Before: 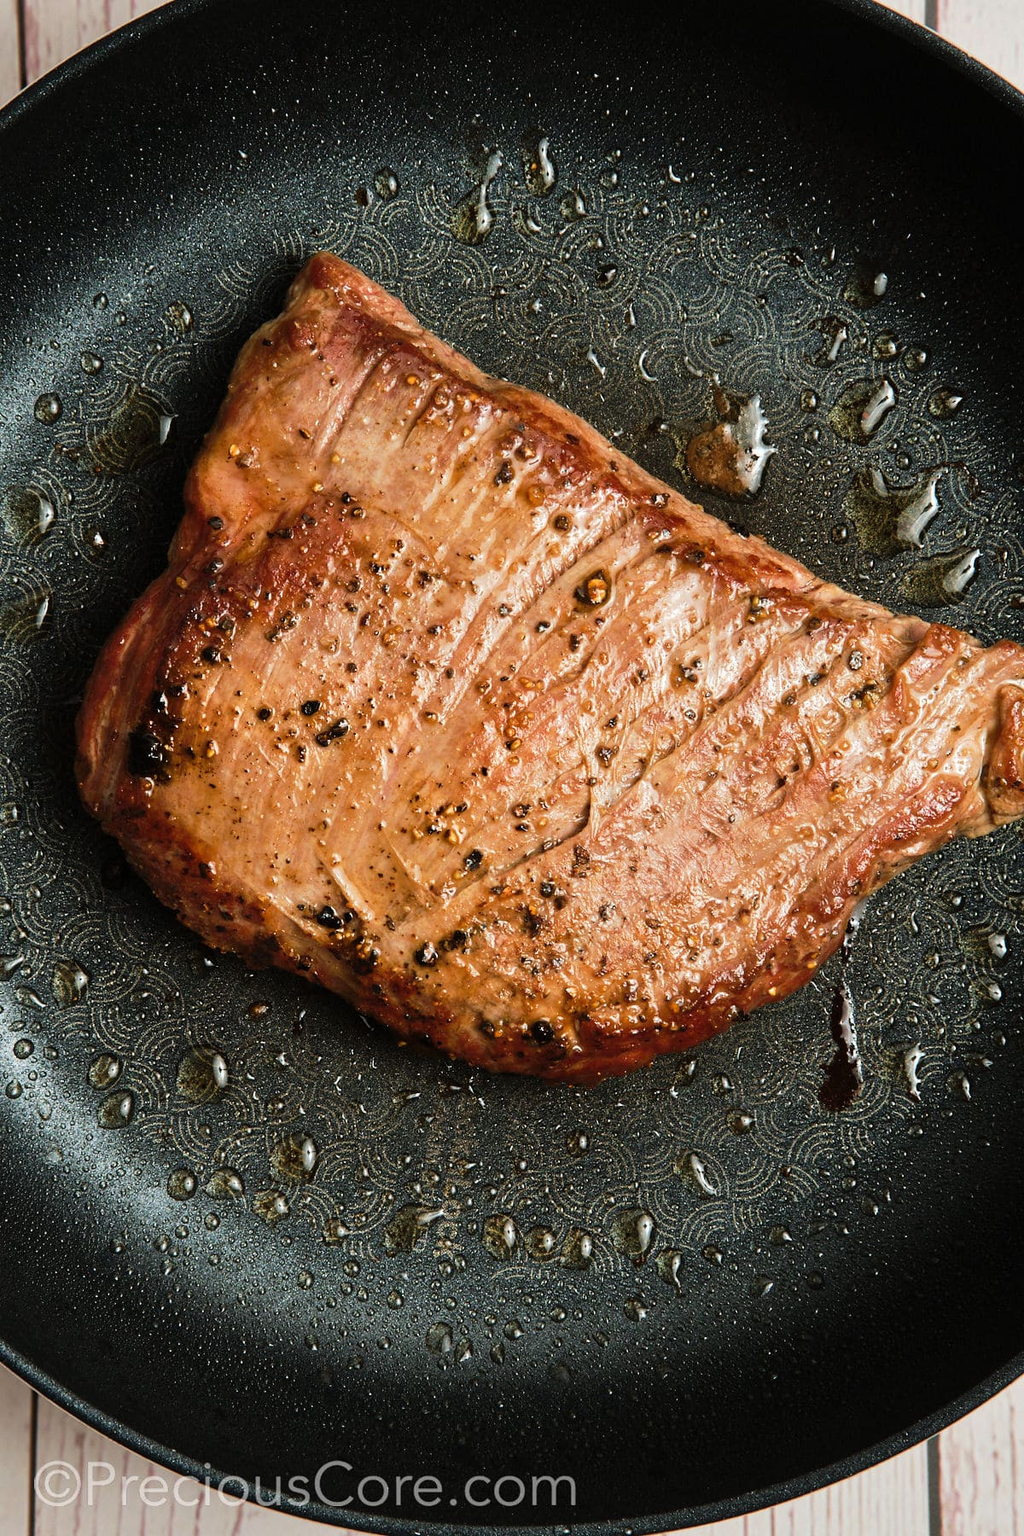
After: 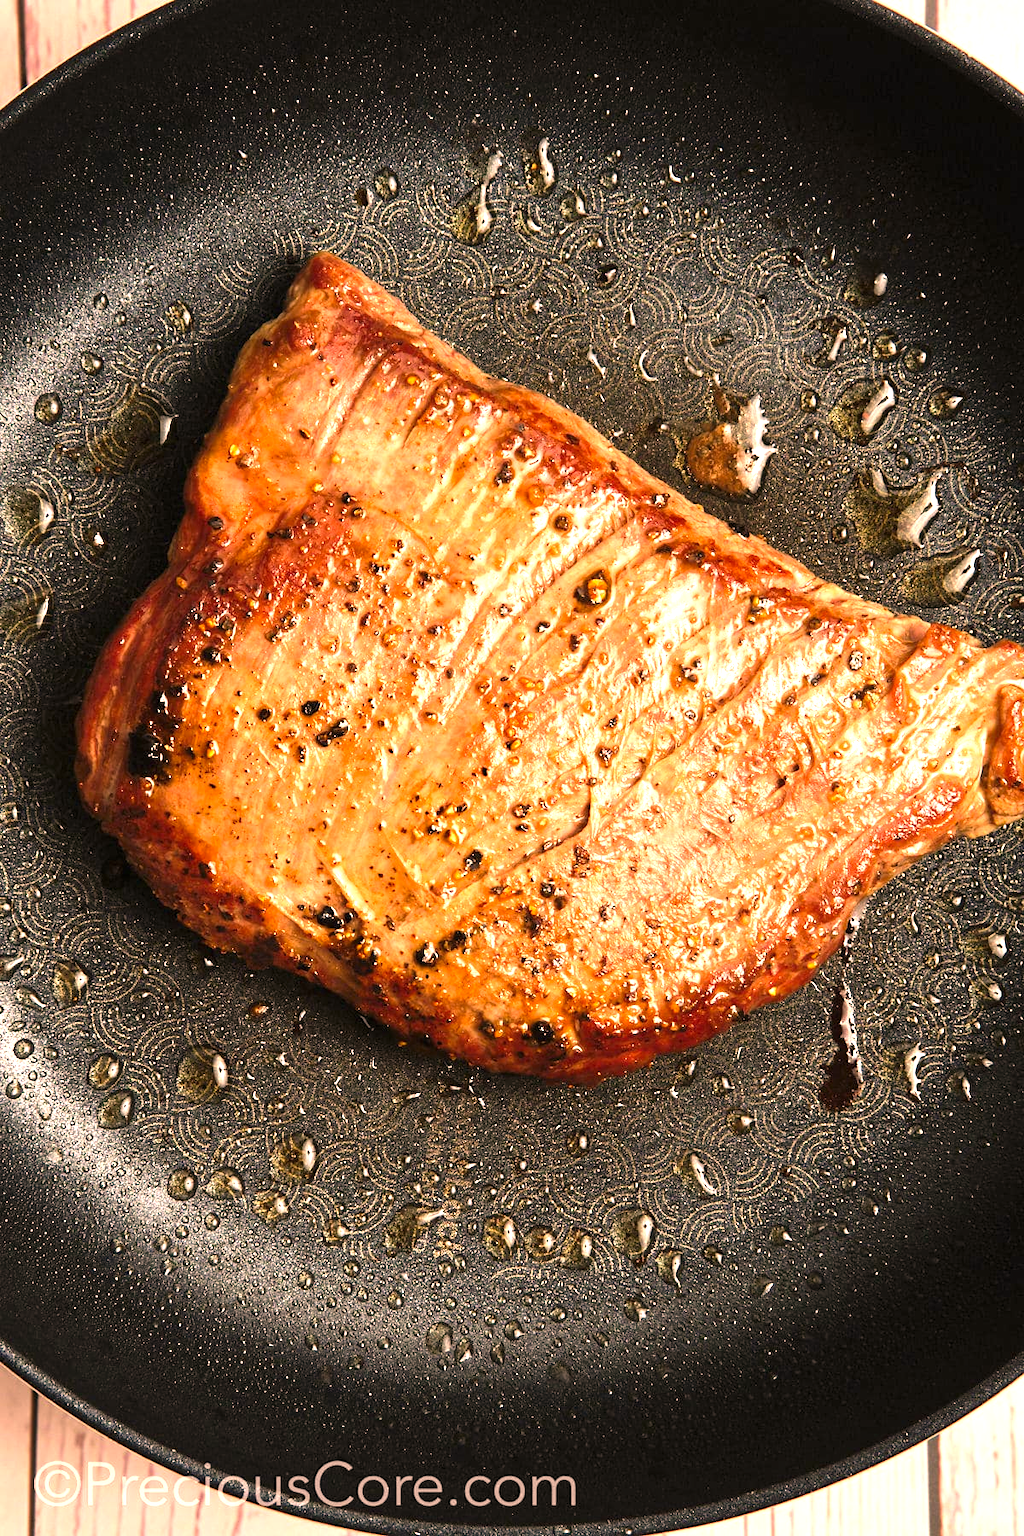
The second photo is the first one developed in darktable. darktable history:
exposure: black level correction 0, exposure 1.1 EV, compensate exposure bias true, compensate highlight preservation false
color correction: highlights a* 21.16, highlights b* 19.61
